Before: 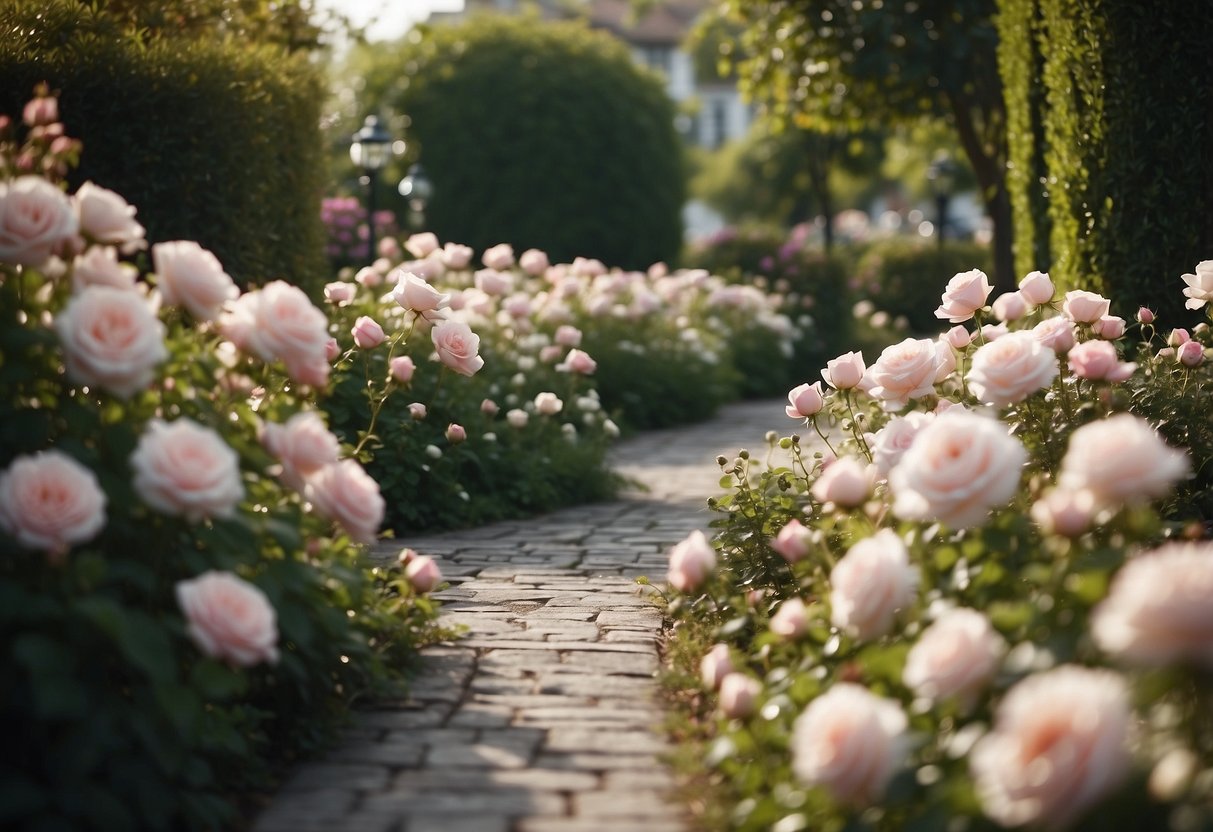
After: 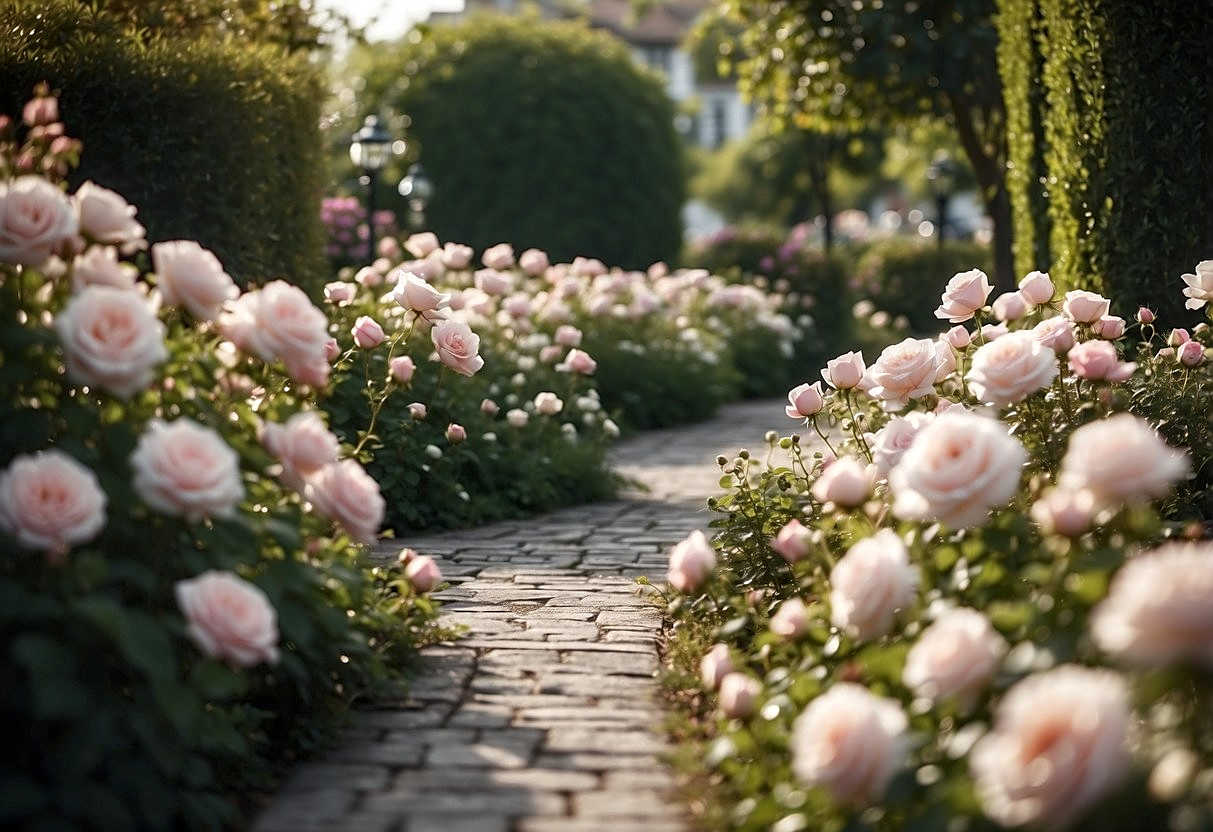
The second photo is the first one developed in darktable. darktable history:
local contrast: detail 130%
exposure: compensate highlight preservation false
sharpen: on, module defaults
